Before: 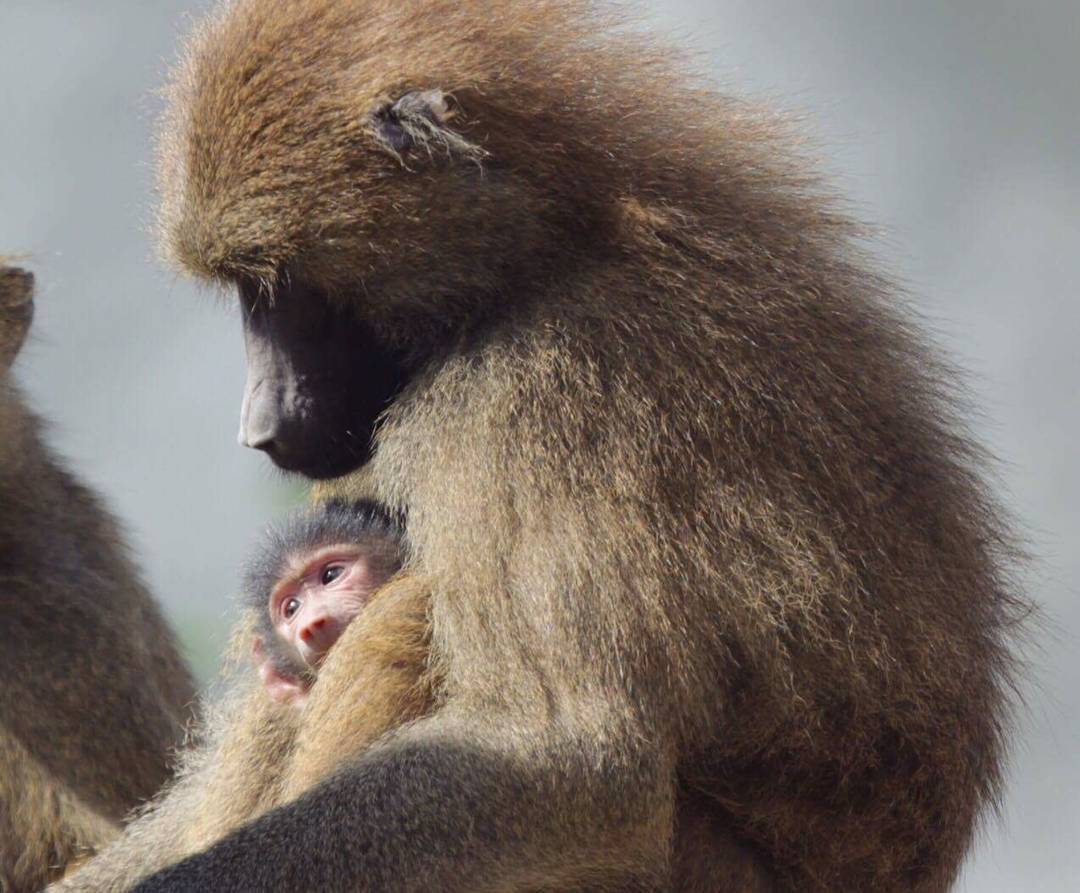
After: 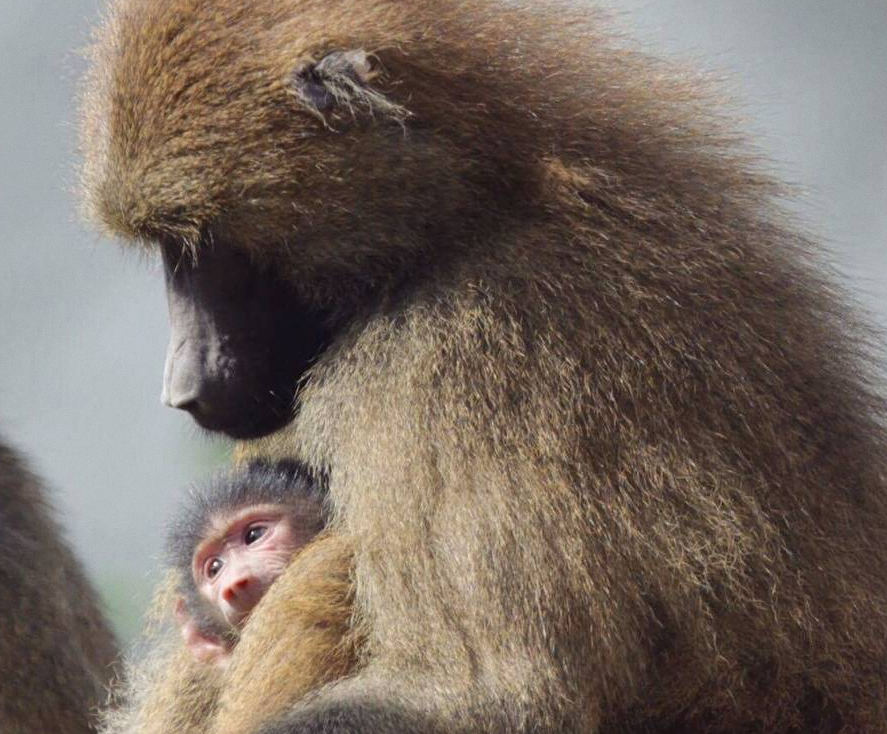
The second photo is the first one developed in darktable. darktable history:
crop and rotate: left 7.196%, top 4.574%, right 10.605%, bottom 13.178%
grain: coarseness 0.09 ISO, strength 10%
